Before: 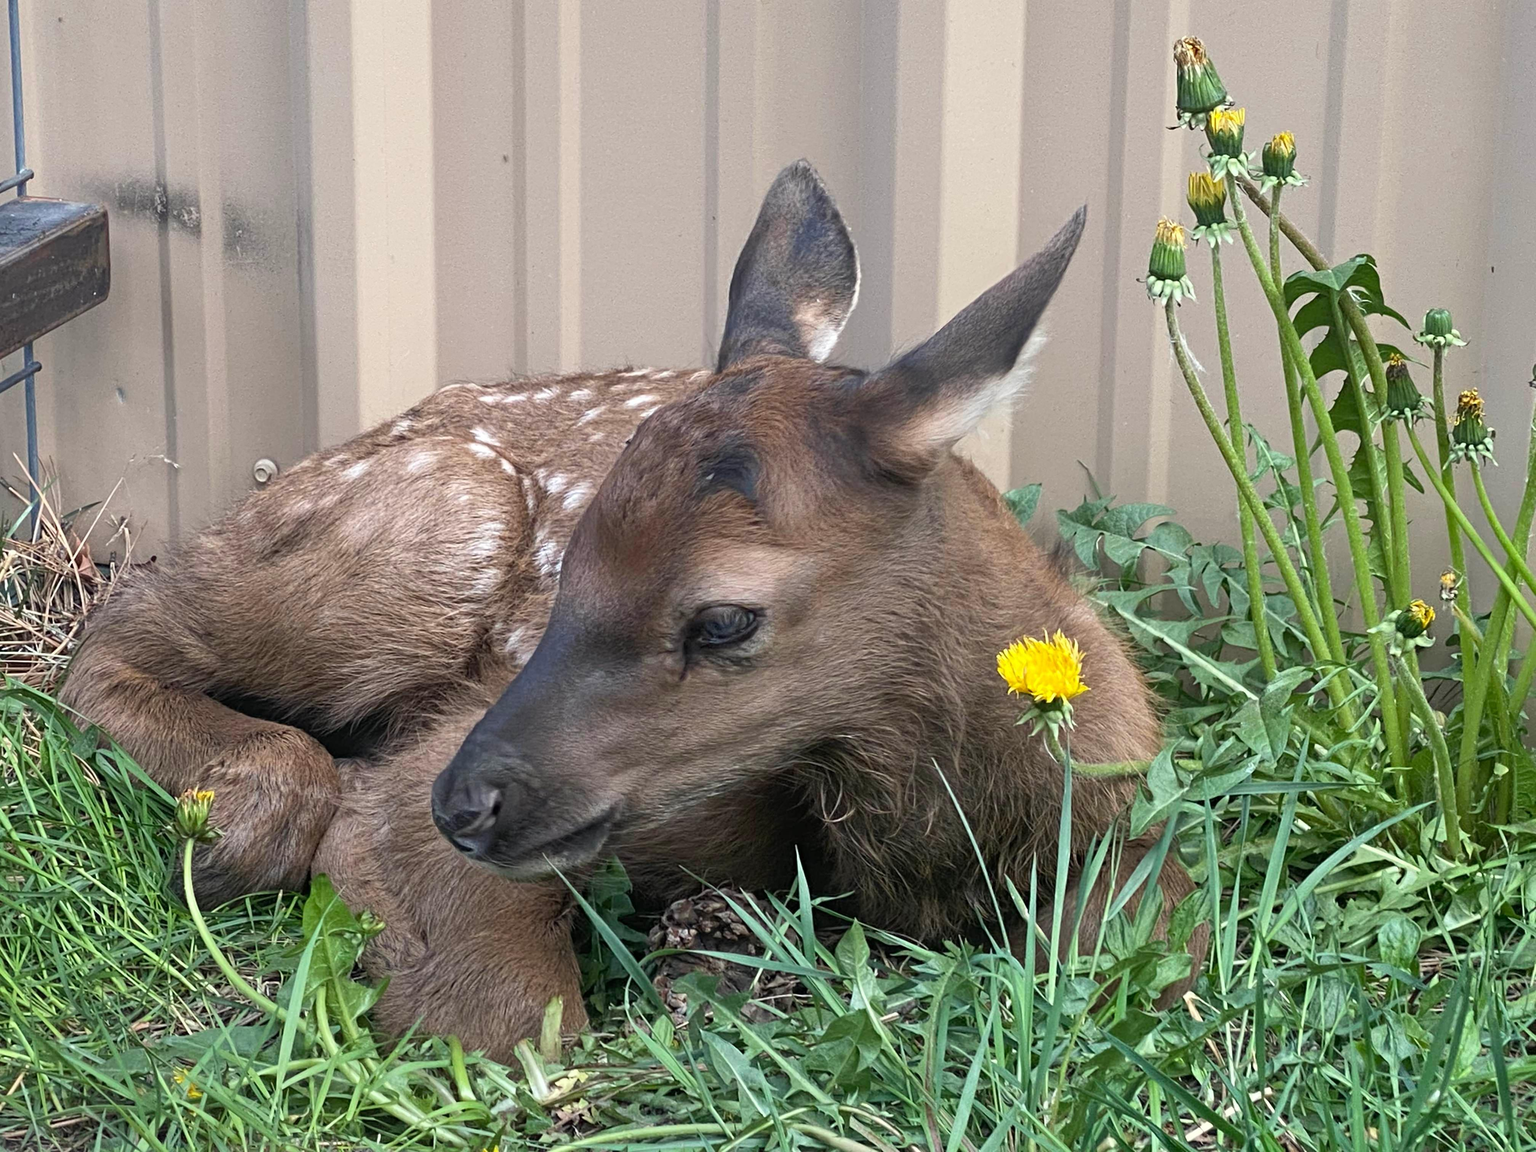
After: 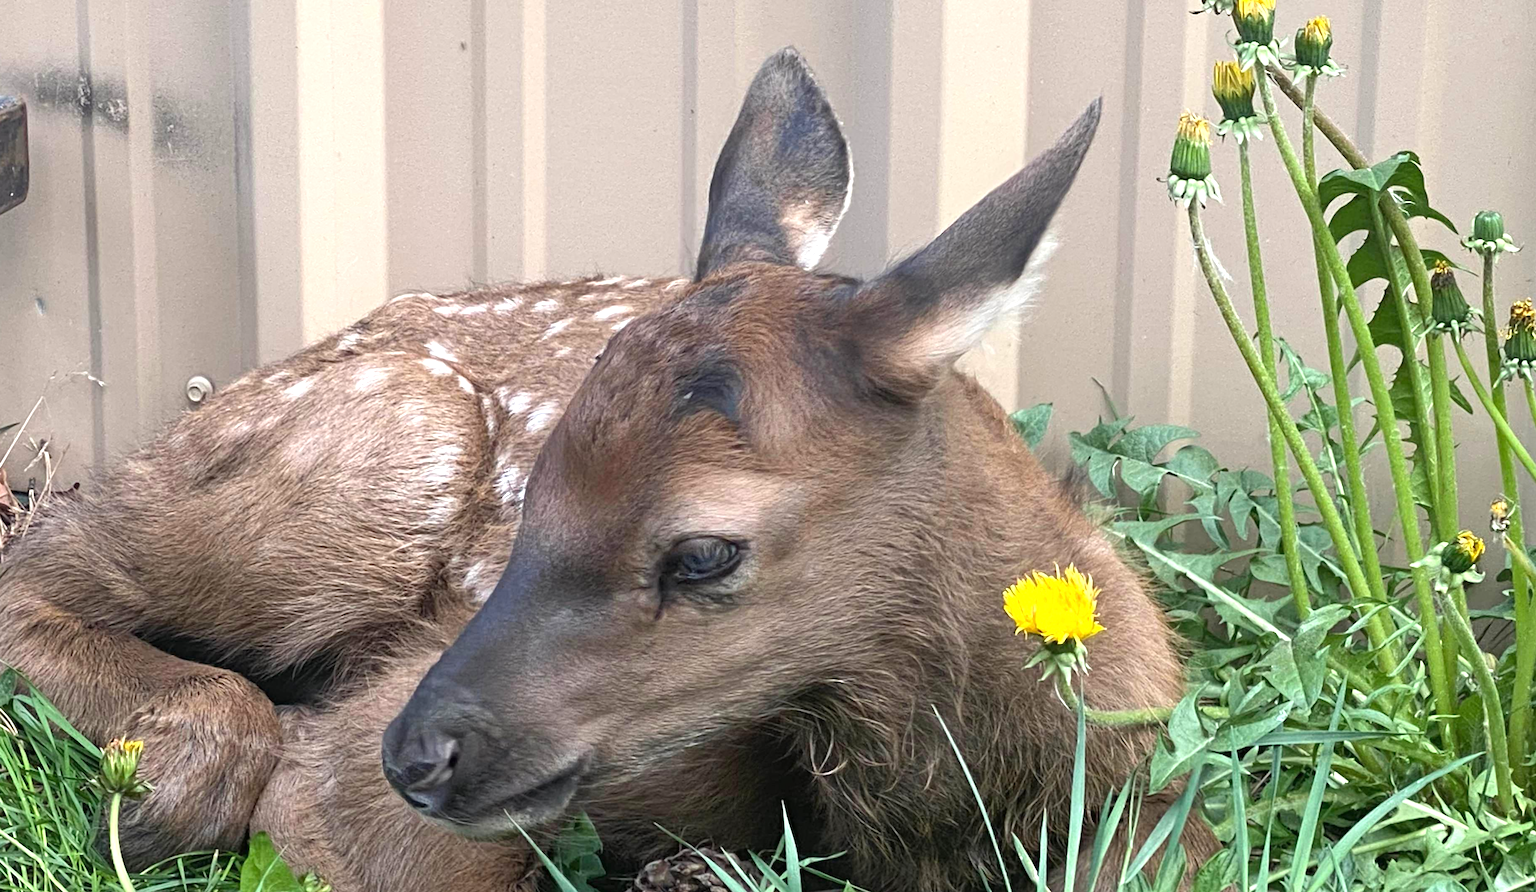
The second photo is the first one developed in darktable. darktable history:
exposure: black level correction 0, exposure 0.499 EV, compensate highlight preservation false
crop: left 5.505%, top 10.165%, right 3.489%, bottom 19.295%
